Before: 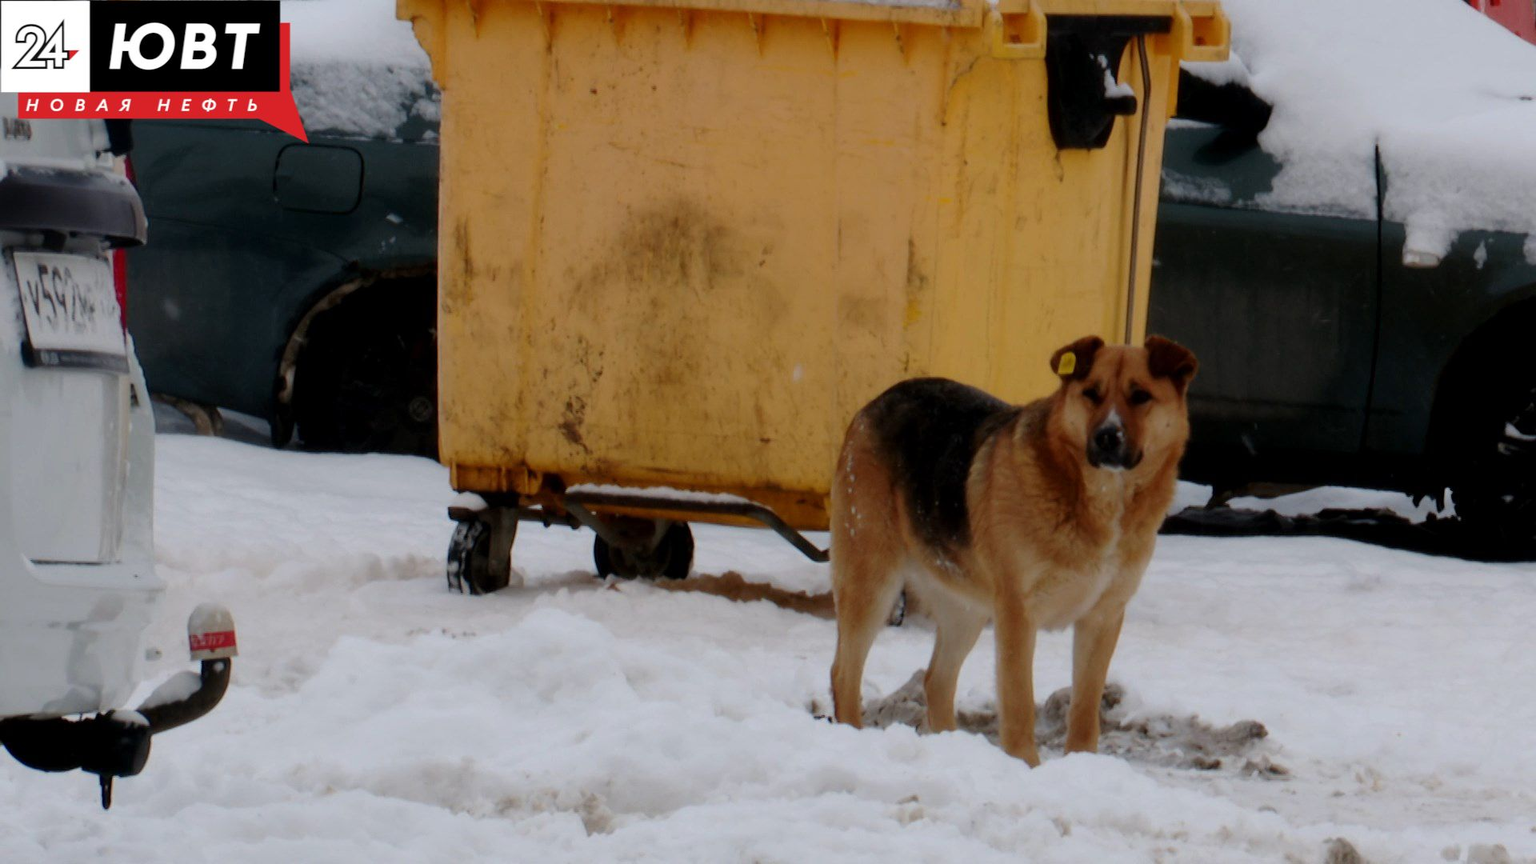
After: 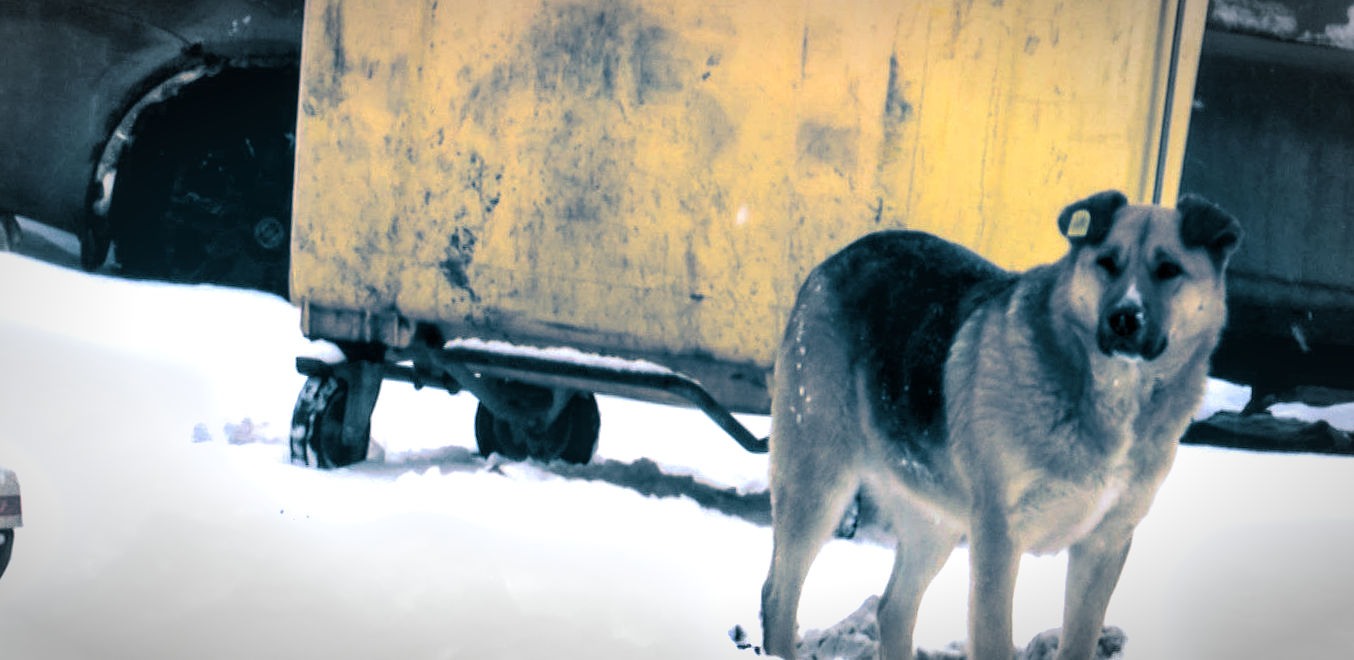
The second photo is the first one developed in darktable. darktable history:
vignetting: automatic ratio true
exposure: black level correction 0, exposure 1.379 EV, compensate exposure bias true, compensate highlight preservation false
split-toning: shadows › hue 212.4°, balance -70
crop and rotate: angle -3.37°, left 9.79%, top 20.73%, right 12.42%, bottom 11.82%
local contrast: on, module defaults
white balance: red 0.926, green 1.003, blue 1.133
shadows and highlights: radius 44.78, white point adjustment 6.64, compress 79.65%, highlights color adjustment 78.42%, soften with gaussian
